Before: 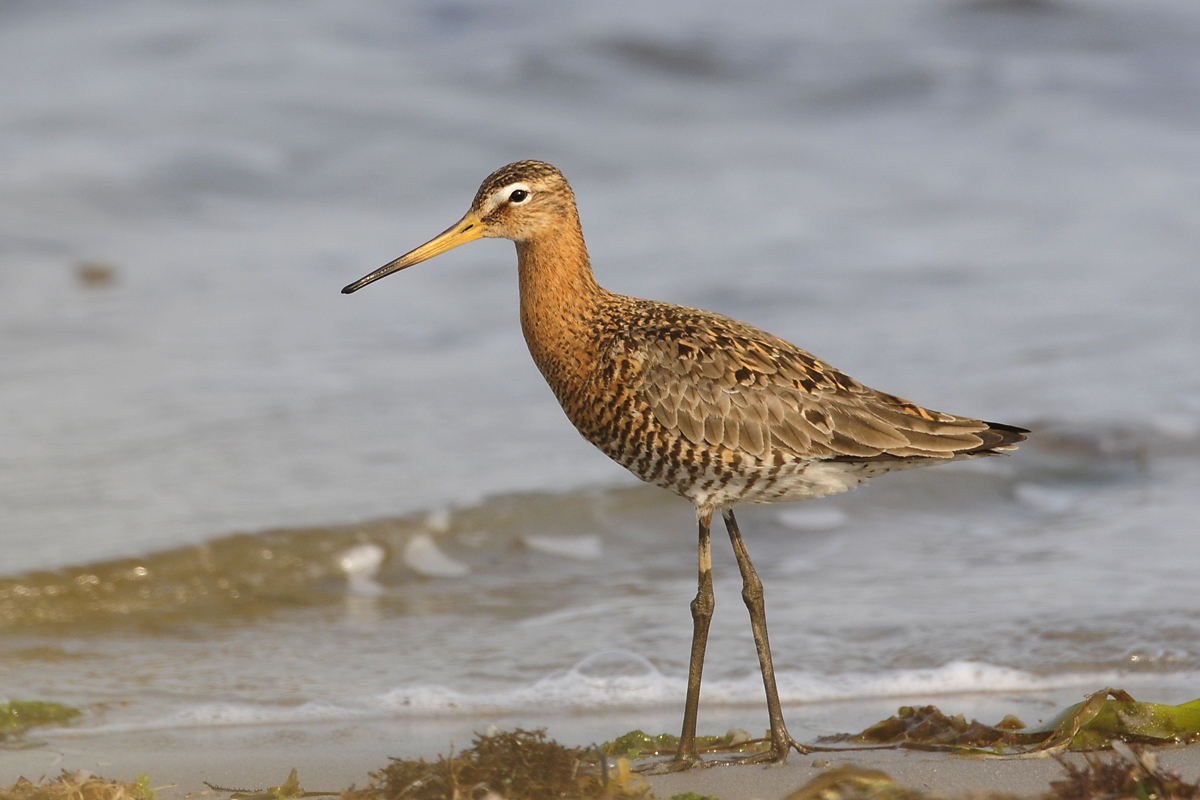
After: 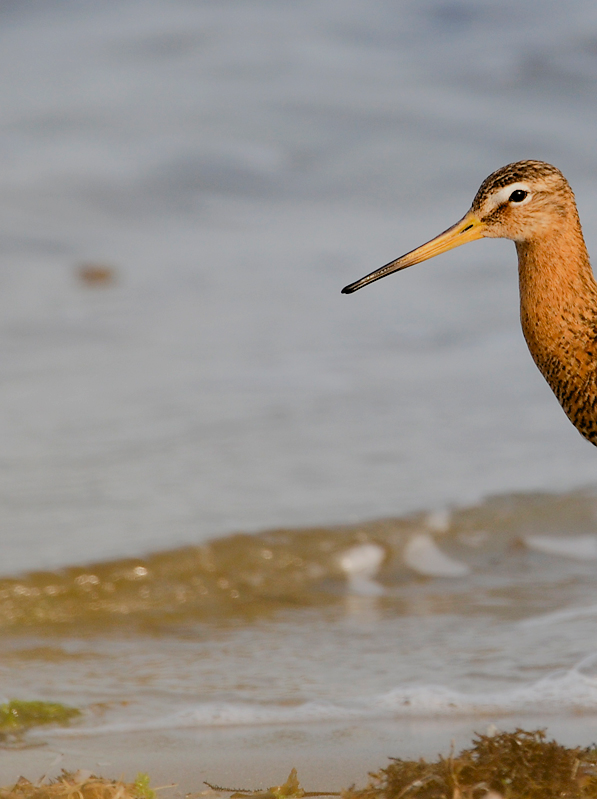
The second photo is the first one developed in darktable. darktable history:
exposure: black level correction 0.013, compensate highlight preservation false
filmic rgb: black relative exposure -7.65 EV, white relative exposure 4.56 EV, hardness 3.61
crop and rotate: left 0.035%, right 50.181%
